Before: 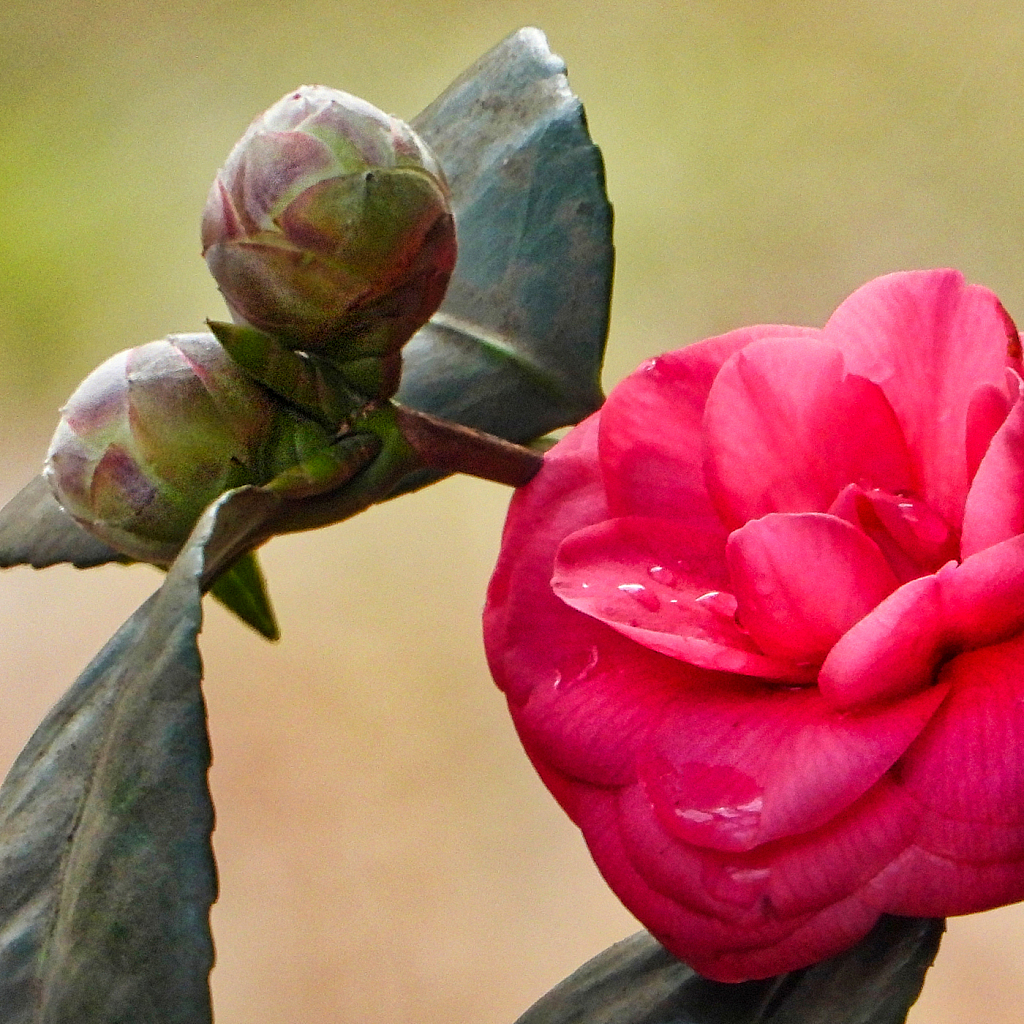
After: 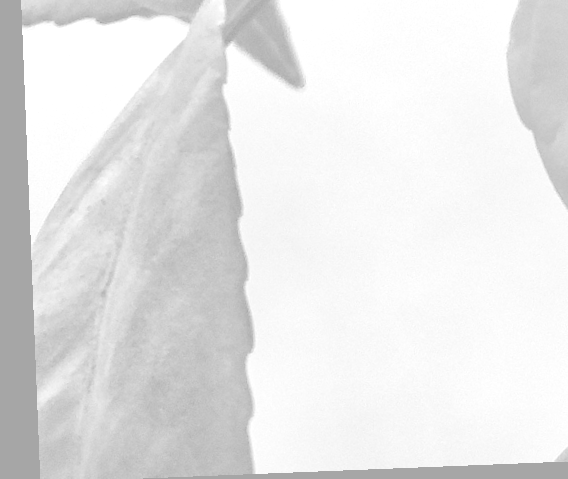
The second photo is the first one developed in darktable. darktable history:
colorize: hue 331.2°, saturation 75%, source mix 30.28%, lightness 70.52%, version 1
crop and rotate: top 54.778%, right 46.61%, bottom 0.159%
exposure: black level correction 0, exposure 1.198 EV, compensate exposure bias true, compensate highlight preservation false
color balance rgb: linear chroma grading › global chroma 15%, perceptual saturation grading › global saturation 30%
monochrome: on, module defaults
rotate and perspective: rotation -2.29°, automatic cropping off
